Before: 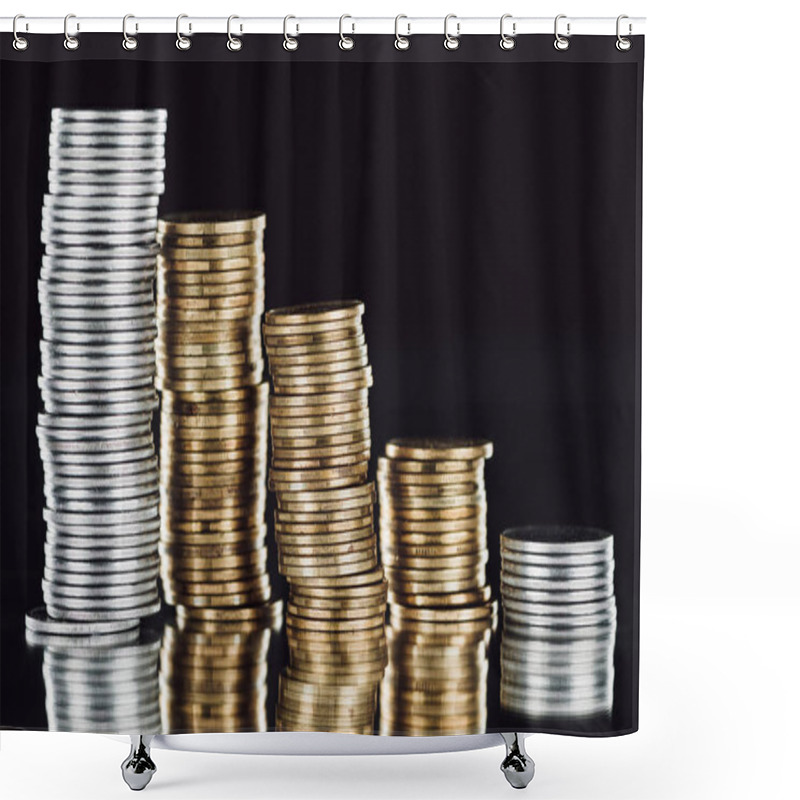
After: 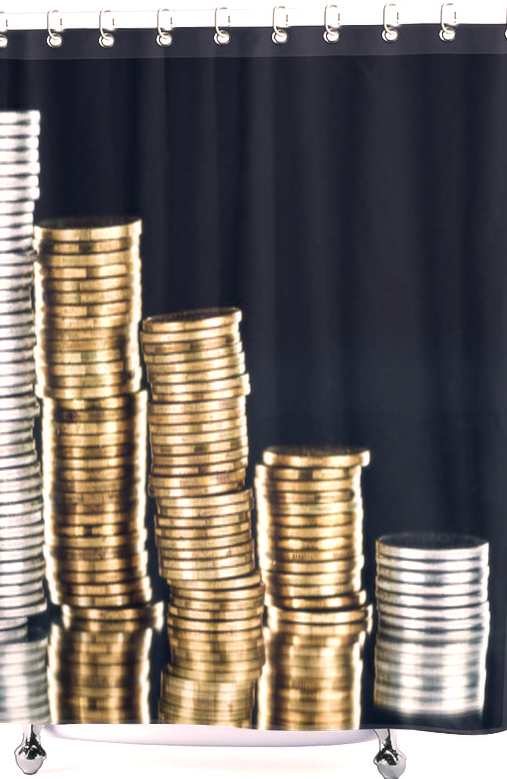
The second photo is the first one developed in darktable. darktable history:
exposure: black level correction 0, exposure 0.7 EV, compensate exposure bias true, compensate highlight preservation false
rotate and perspective: rotation 0.074°, lens shift (vertical) 0.096, lens shift (horizontal) -0.041, crop left 0.043, crop right 0.952, crop top 0.024, crop bottom 0.979
crop and rotate: left 12.648%, right 20.685%
velvia: on, module defaults
soften: size 10%, saturation 50%, brightness 0.2 EV, mix 10%
color correction: highlights a* 5.38, highlights b* 5.3, shadows a* -4.26, shadows b* -5.11
